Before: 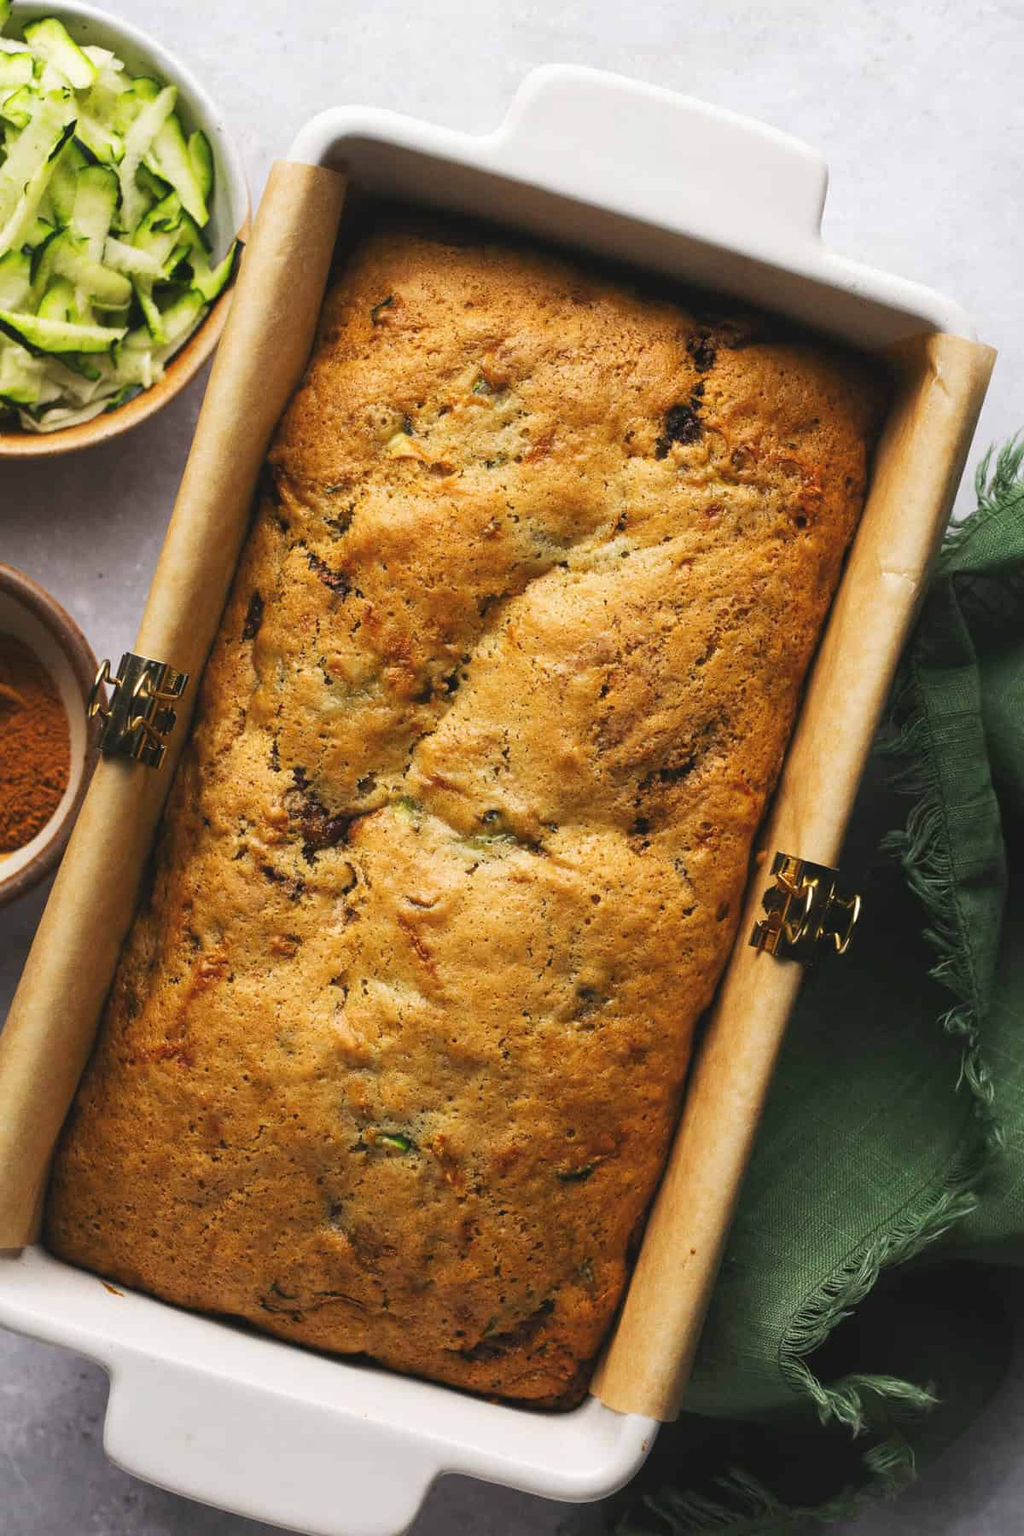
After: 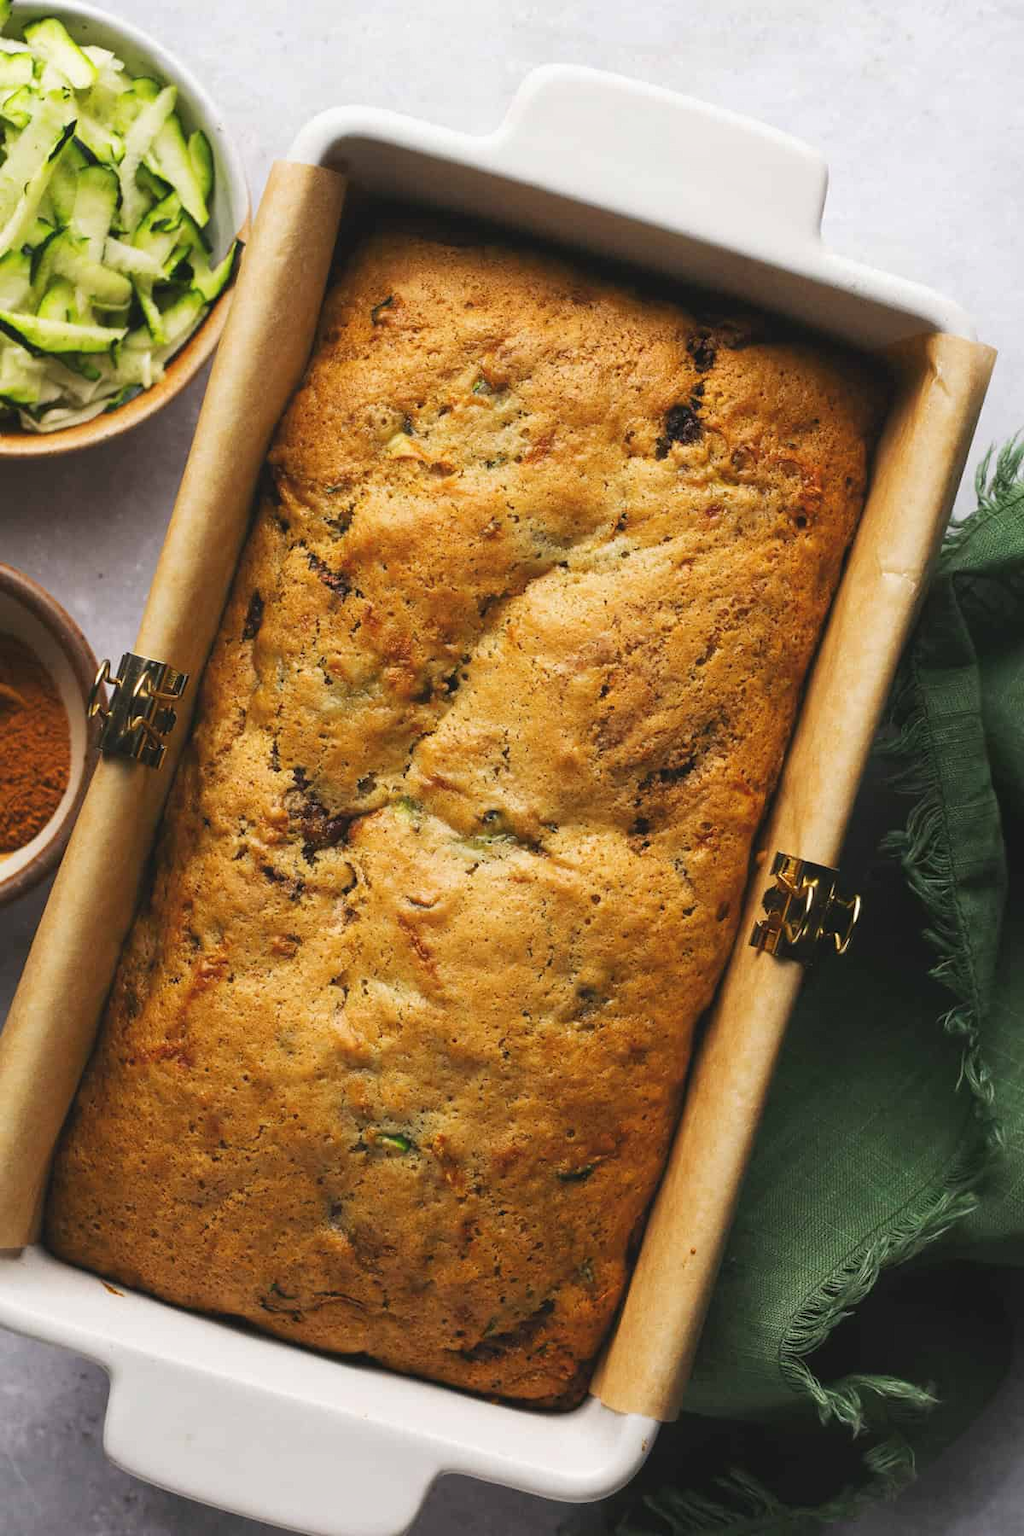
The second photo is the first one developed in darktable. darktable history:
local contrast: mode bilateral grid, contrast 99, coarseness 100, detail 89%, midtone range 0.2
